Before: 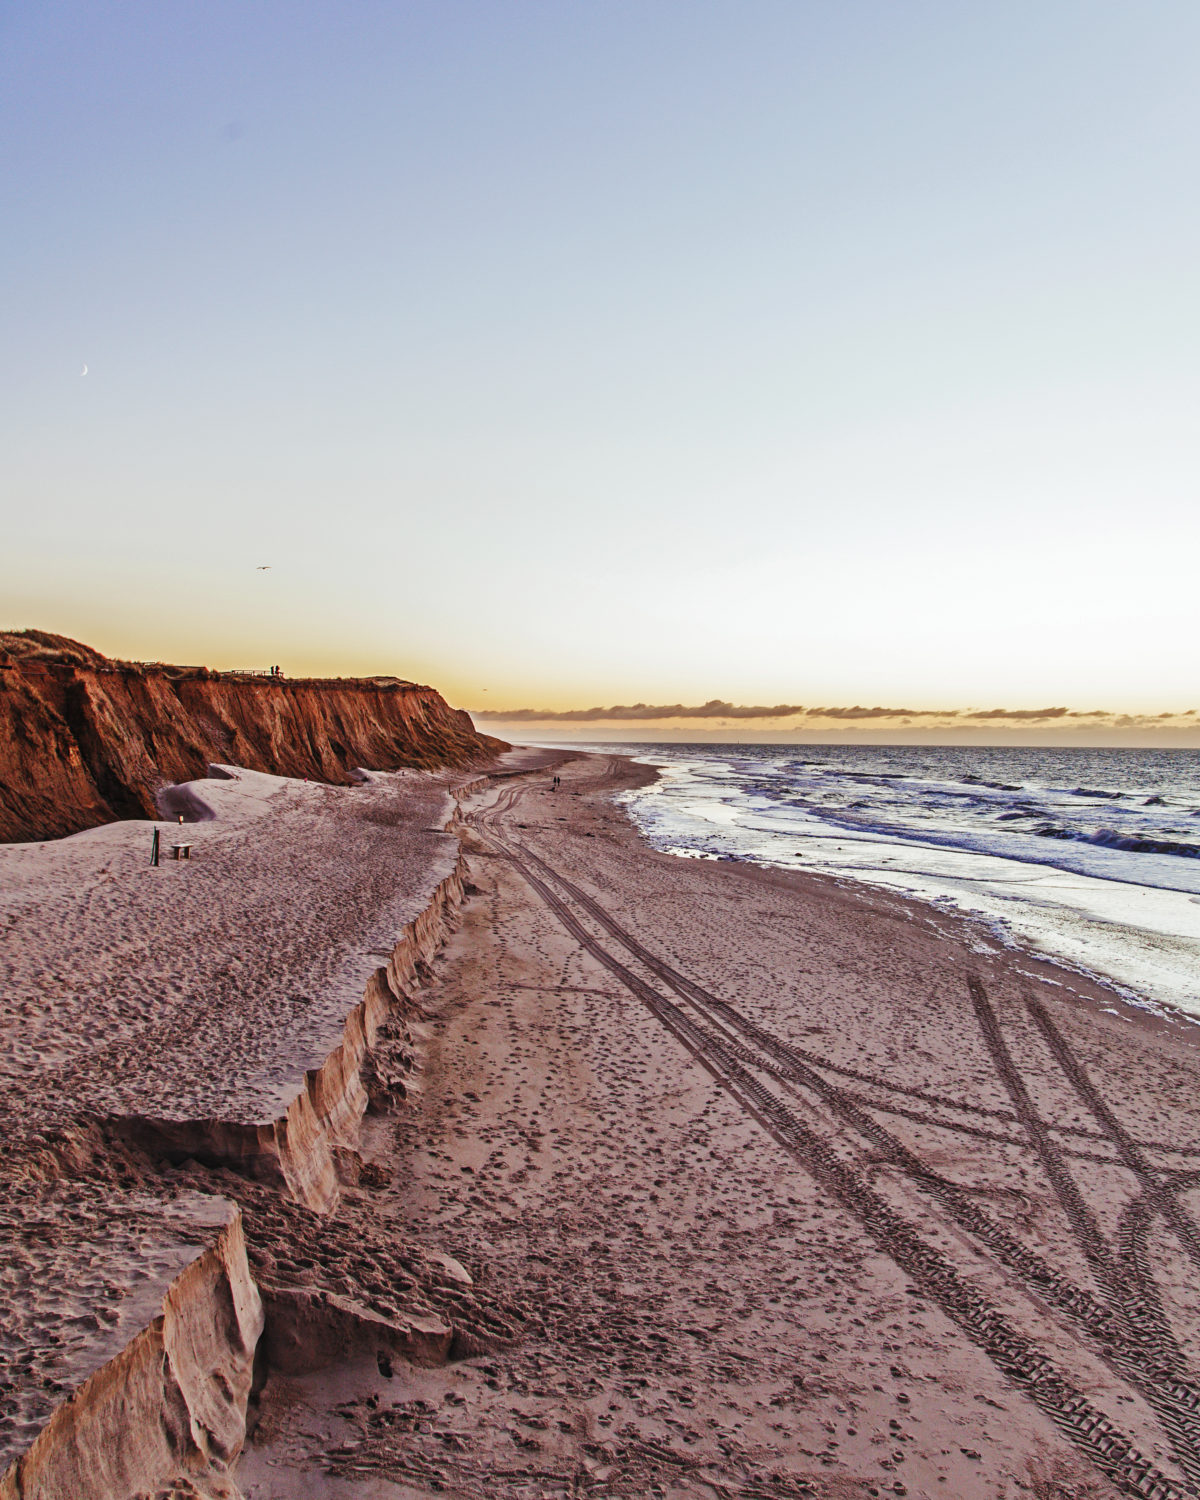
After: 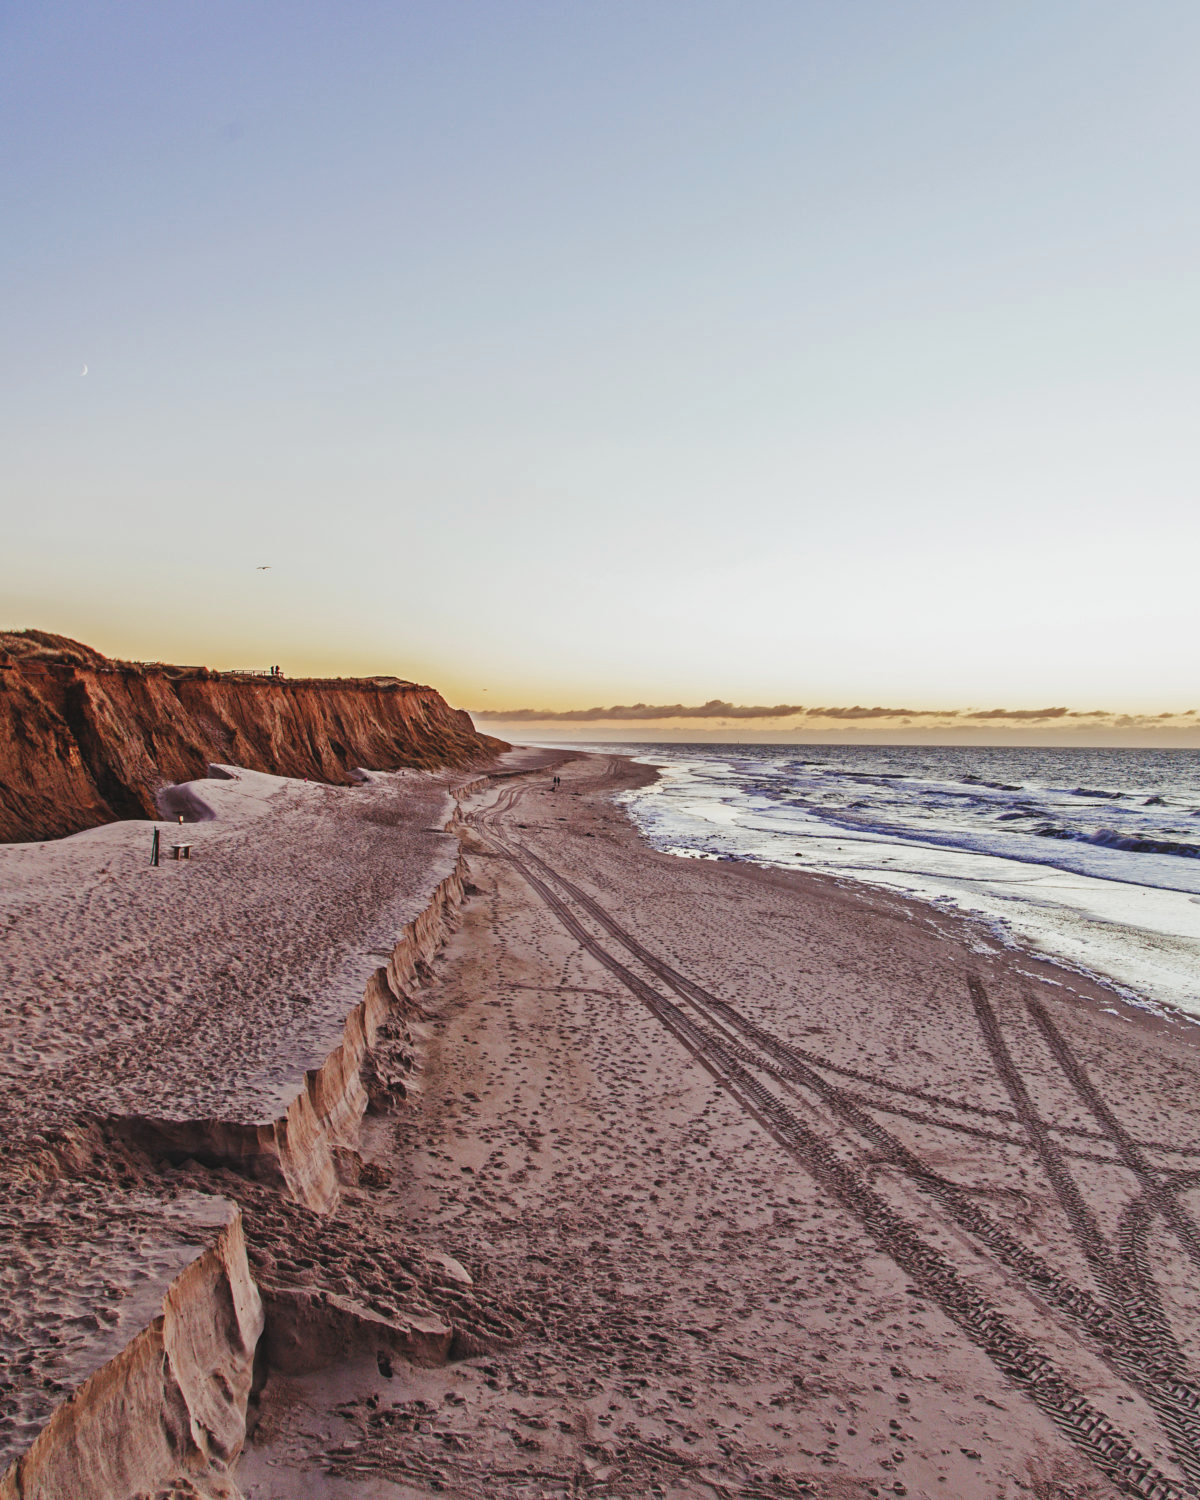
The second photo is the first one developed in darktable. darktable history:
contrast brightness saturation: contrast -0.095, saturation -0.095
